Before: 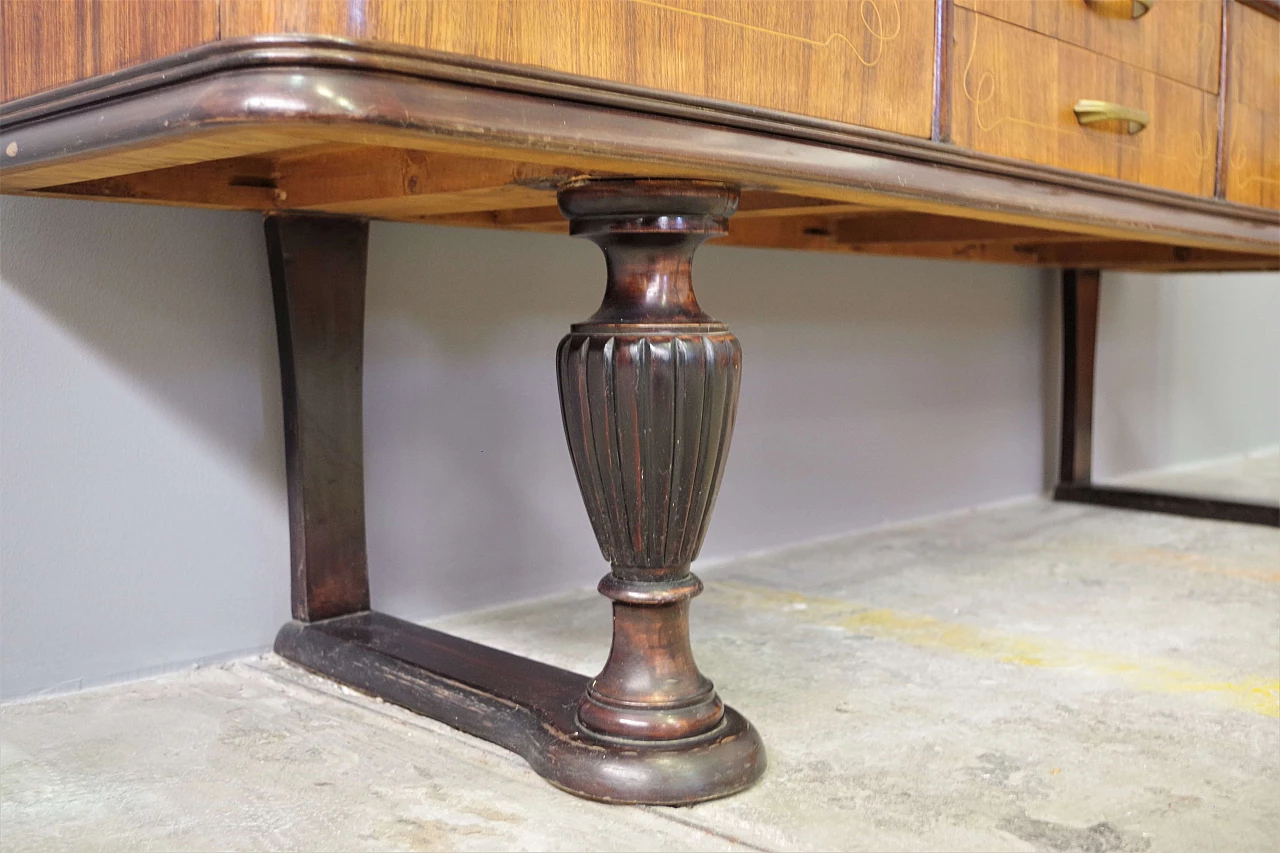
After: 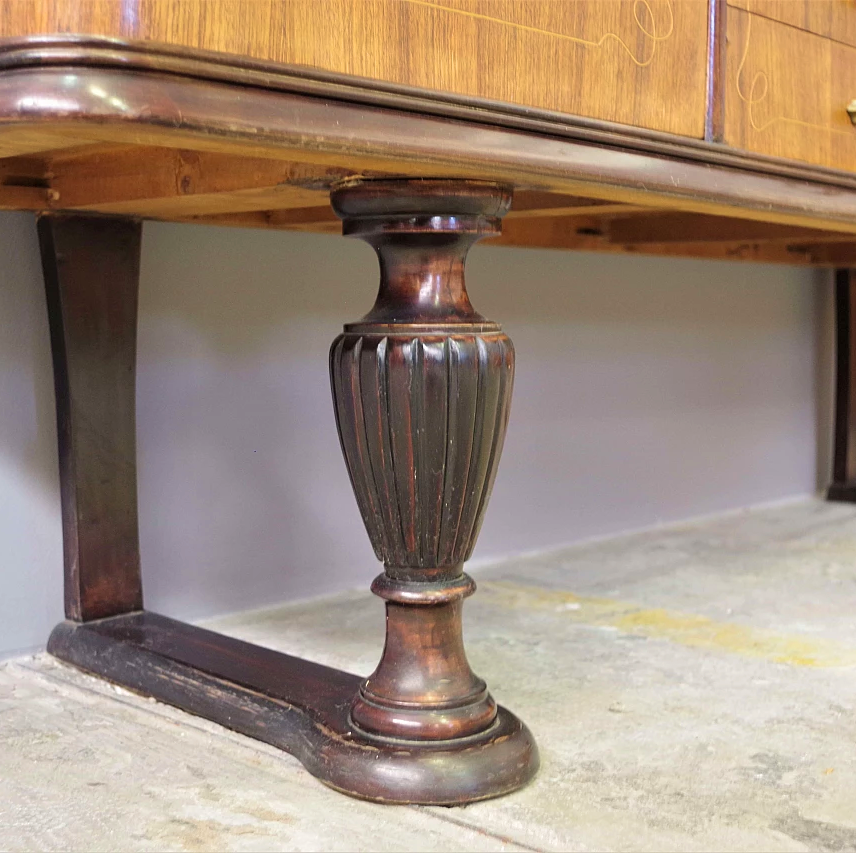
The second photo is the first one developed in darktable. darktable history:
crop and rotate: left 17.798%, right 15.258%
velvia: on, module defaults
